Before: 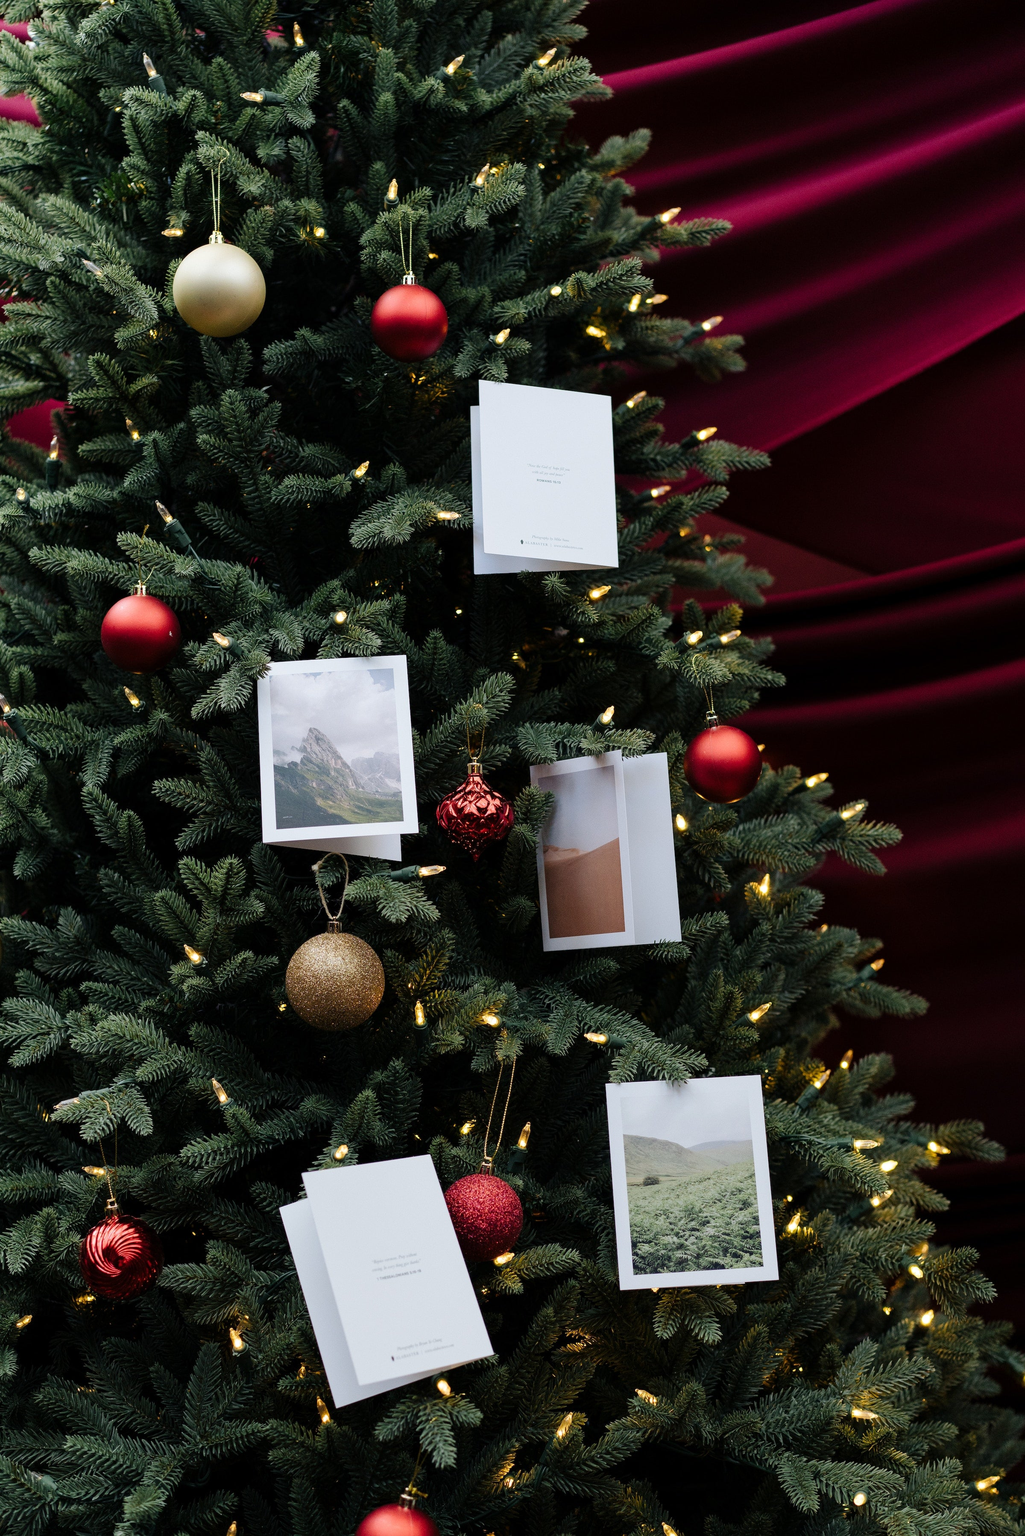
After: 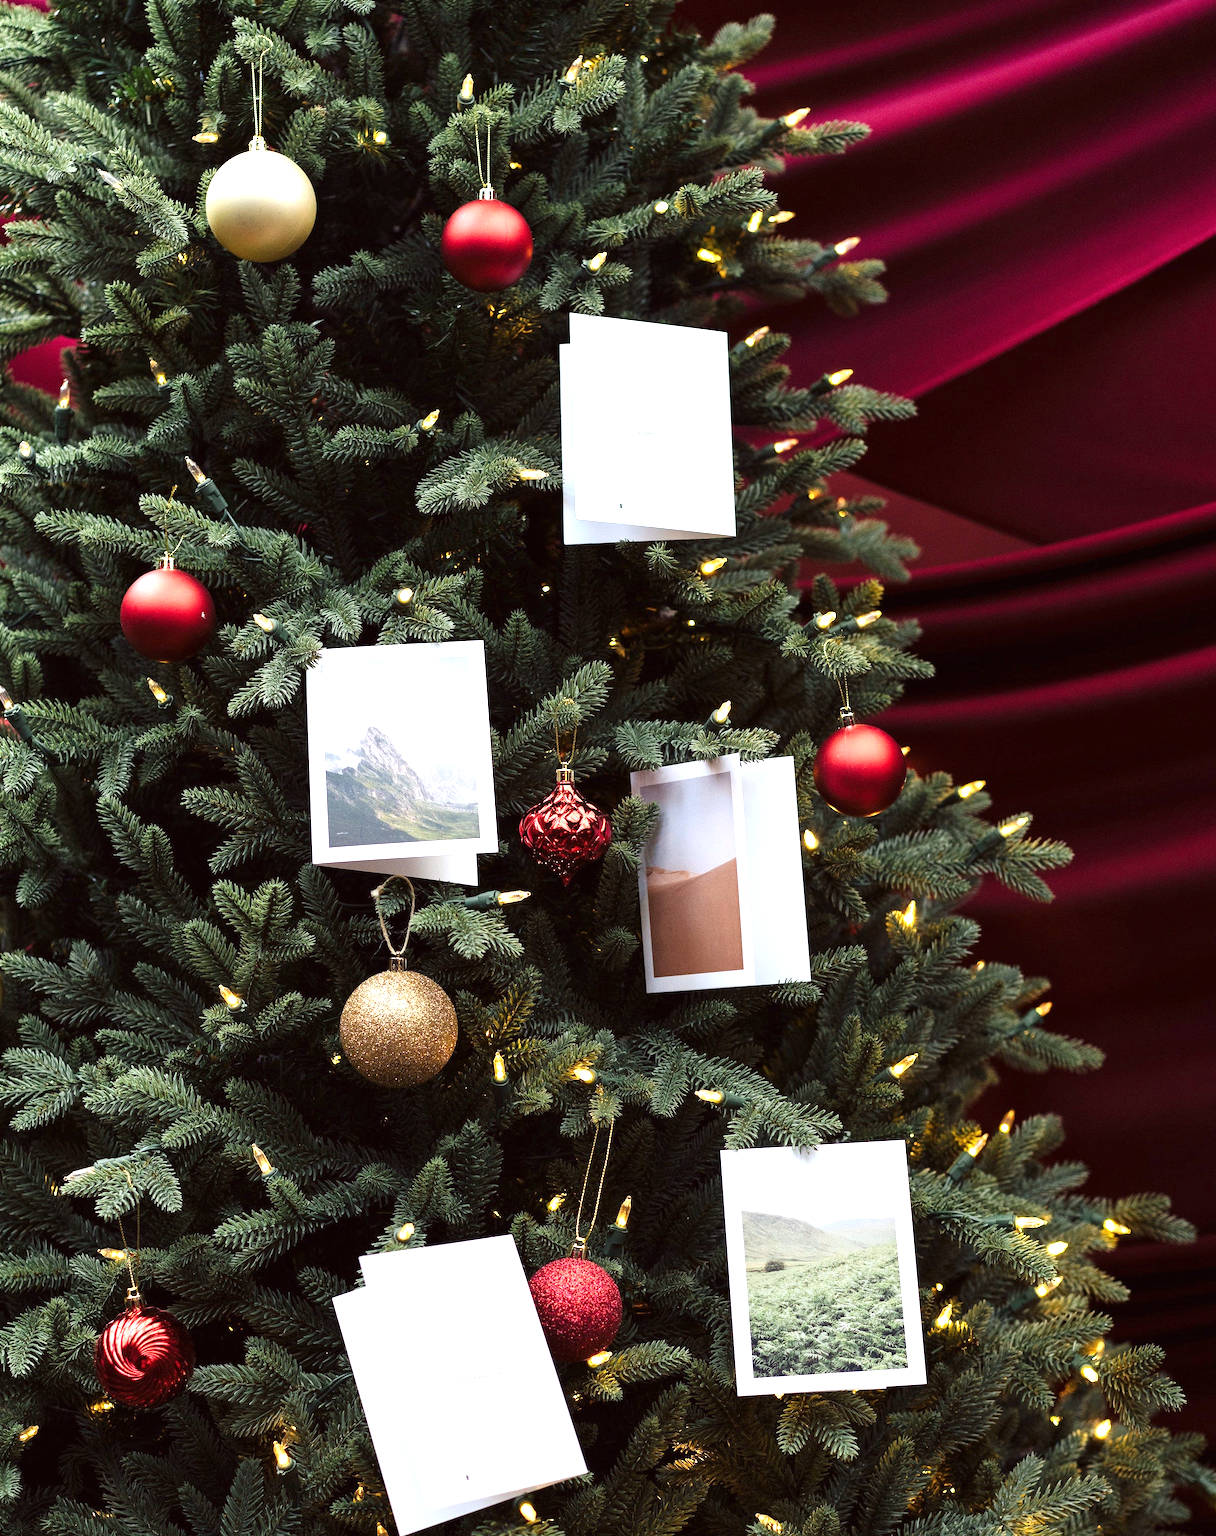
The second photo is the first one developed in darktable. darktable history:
exposure: black level correction 0, exposure 1.1 EV, compensate highlight preservation false
color balance: mode lift, gamma, gain (sRGB), lift [1, 1.049, 1, 1]
crop: top 7.625%, bottom 8.027%
